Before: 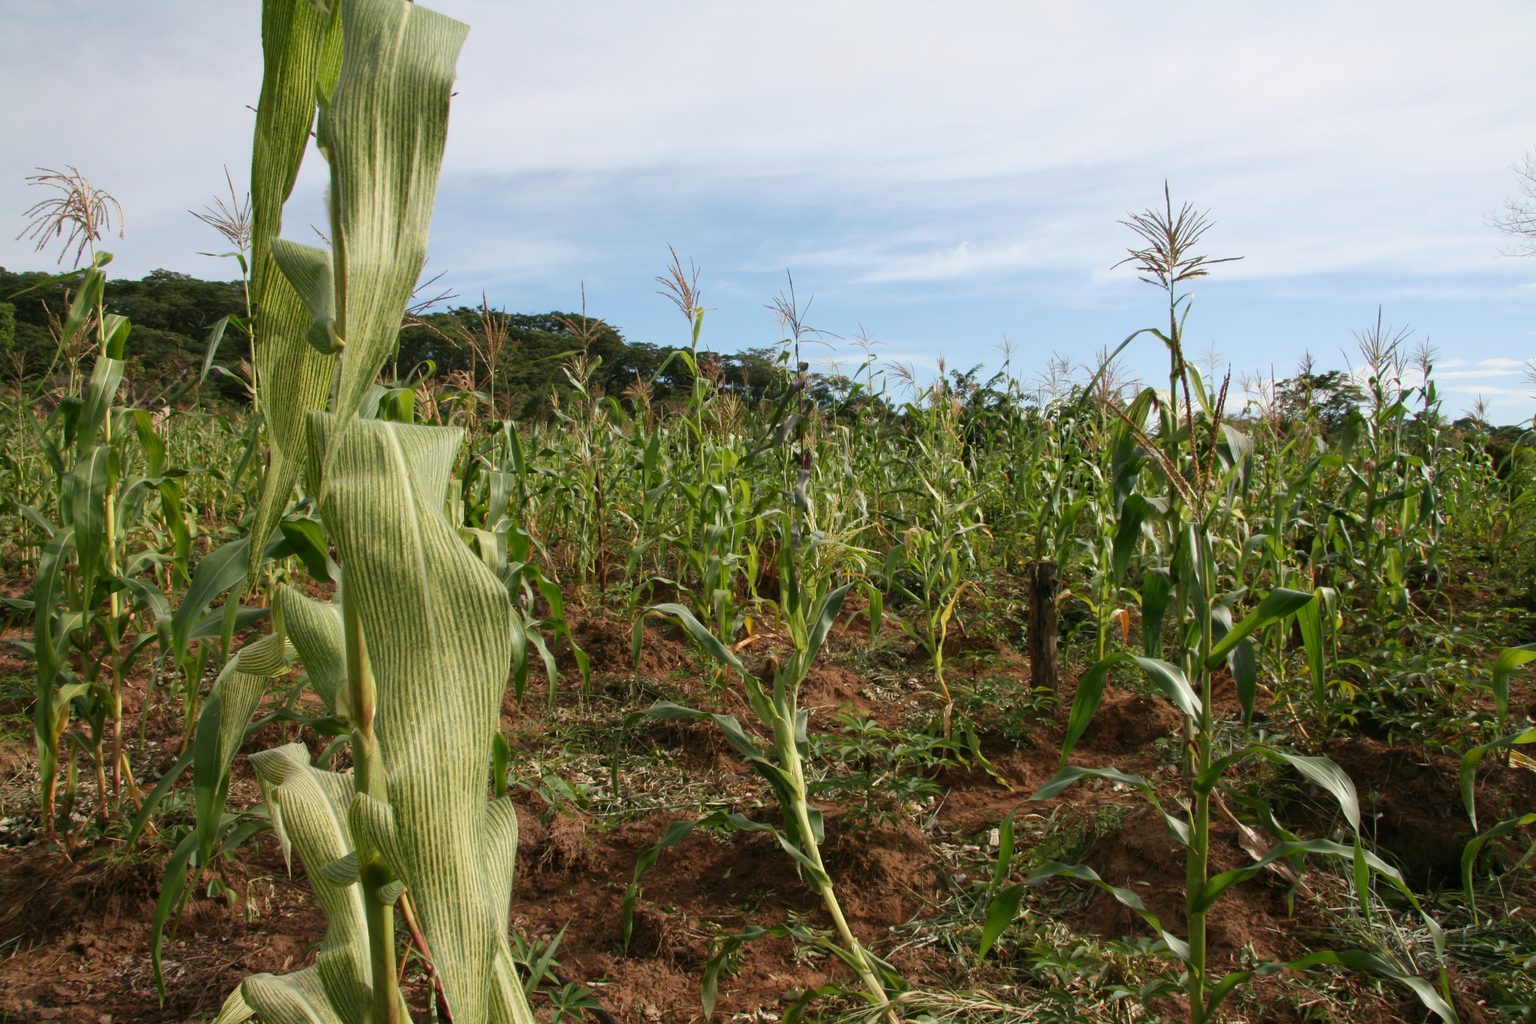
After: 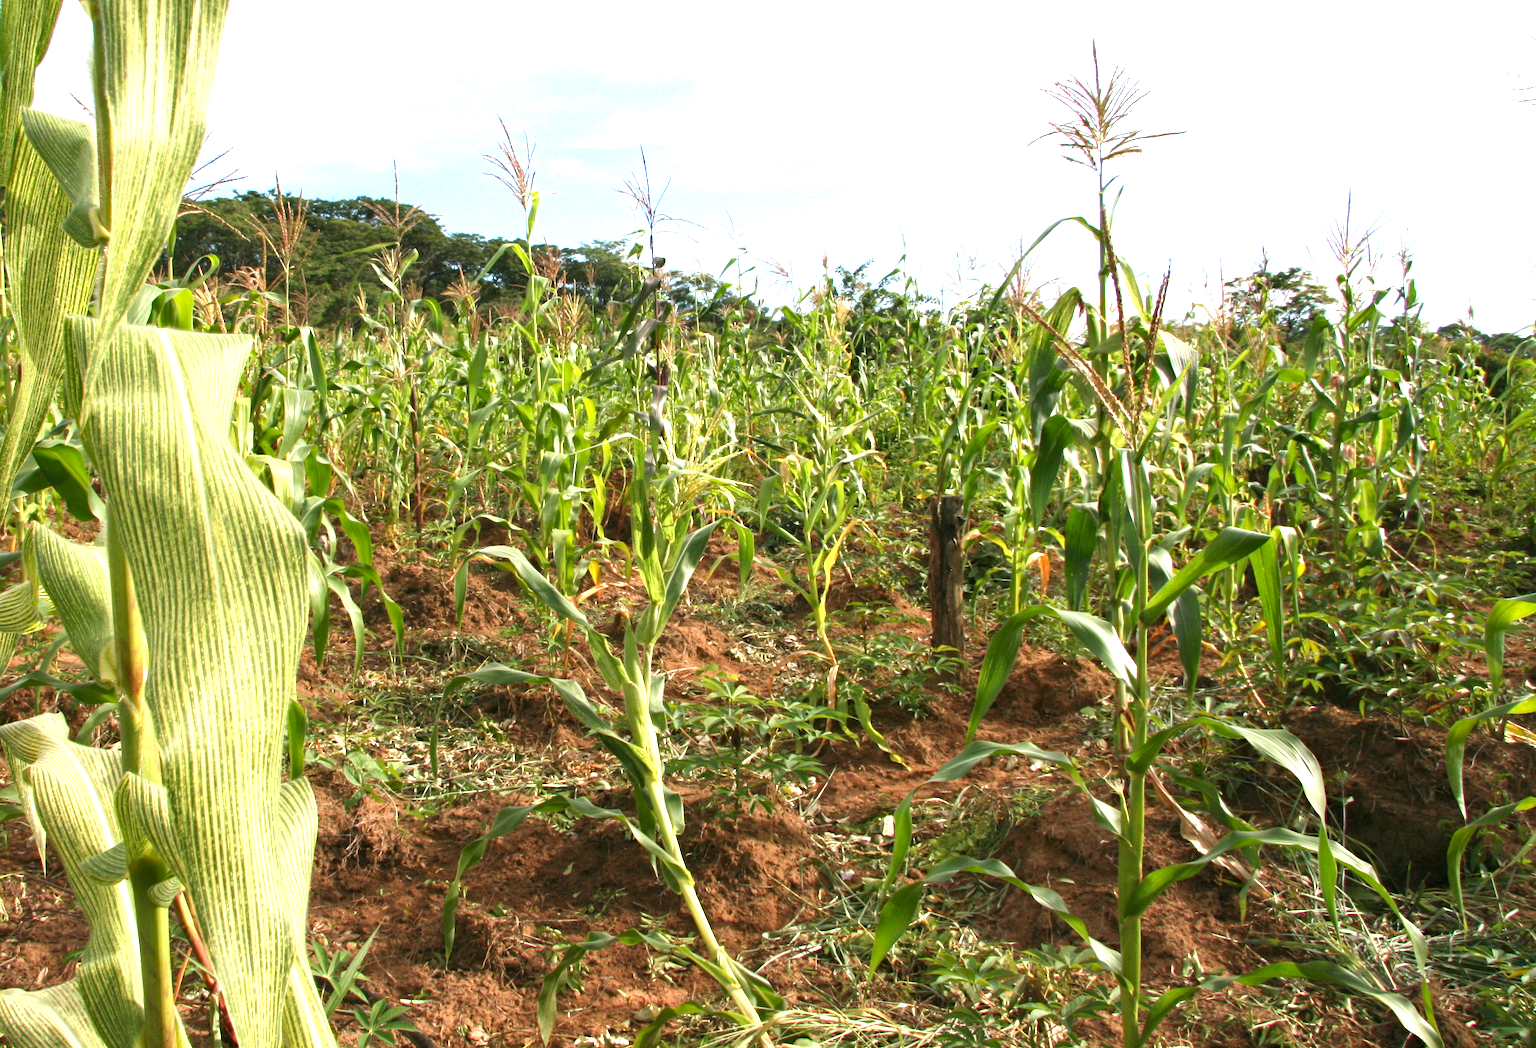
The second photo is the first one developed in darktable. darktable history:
crop: left 16.483%, top 14.446%
exposure: black level correction 0, exposure 1.442 EV, compensate exposure bias true, compensate highlight preservation false
haze removal: compatibility mode true, adaptive false
